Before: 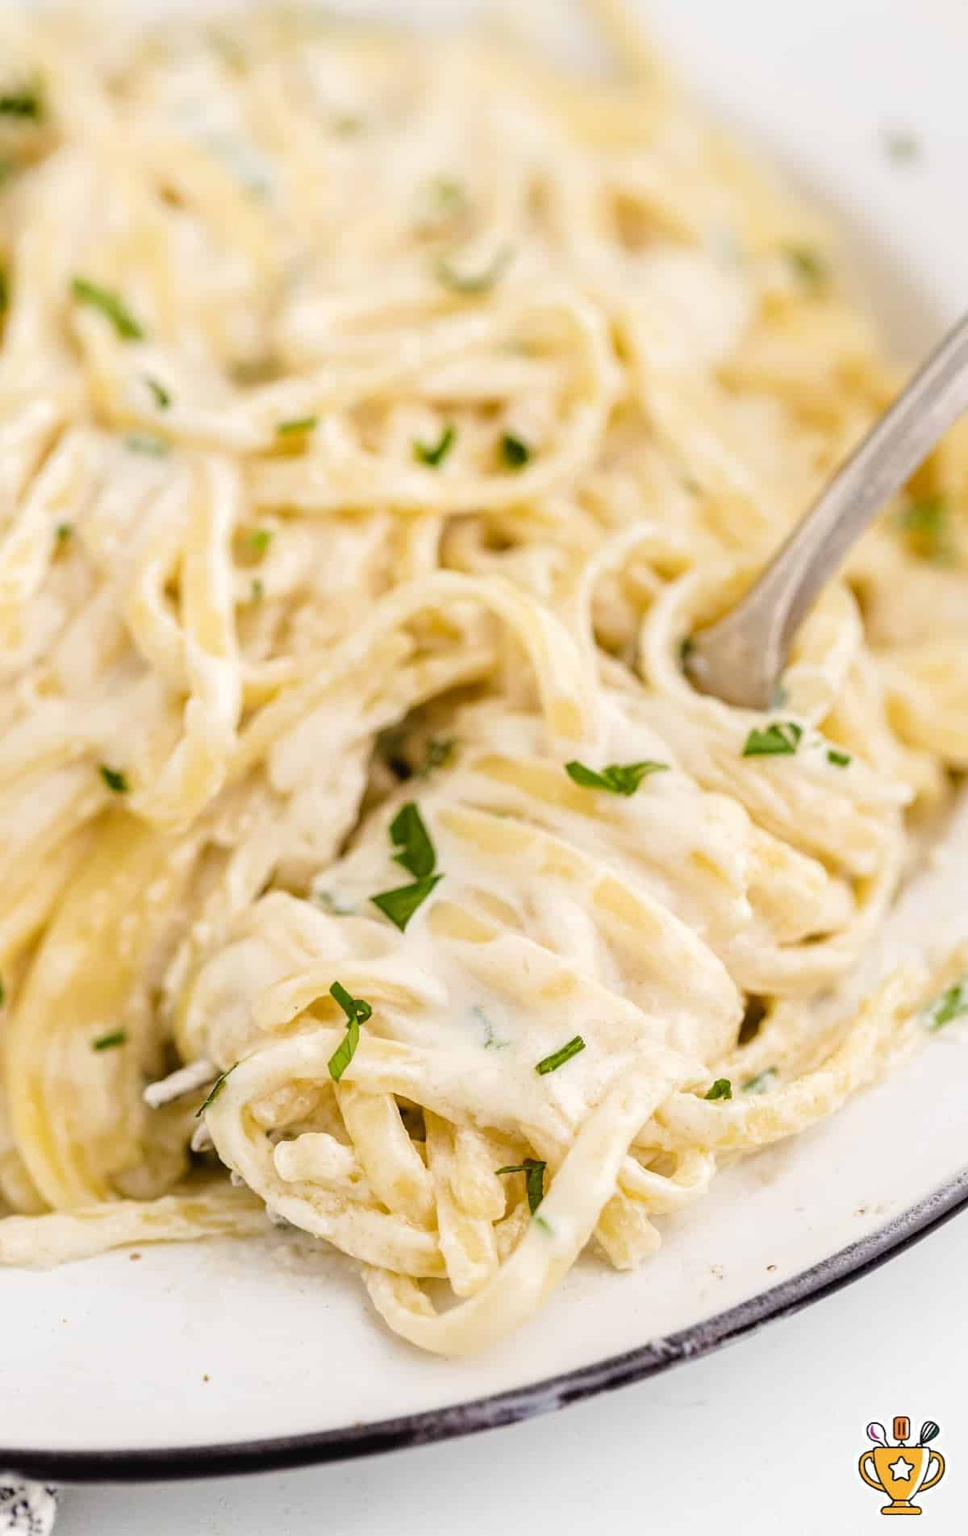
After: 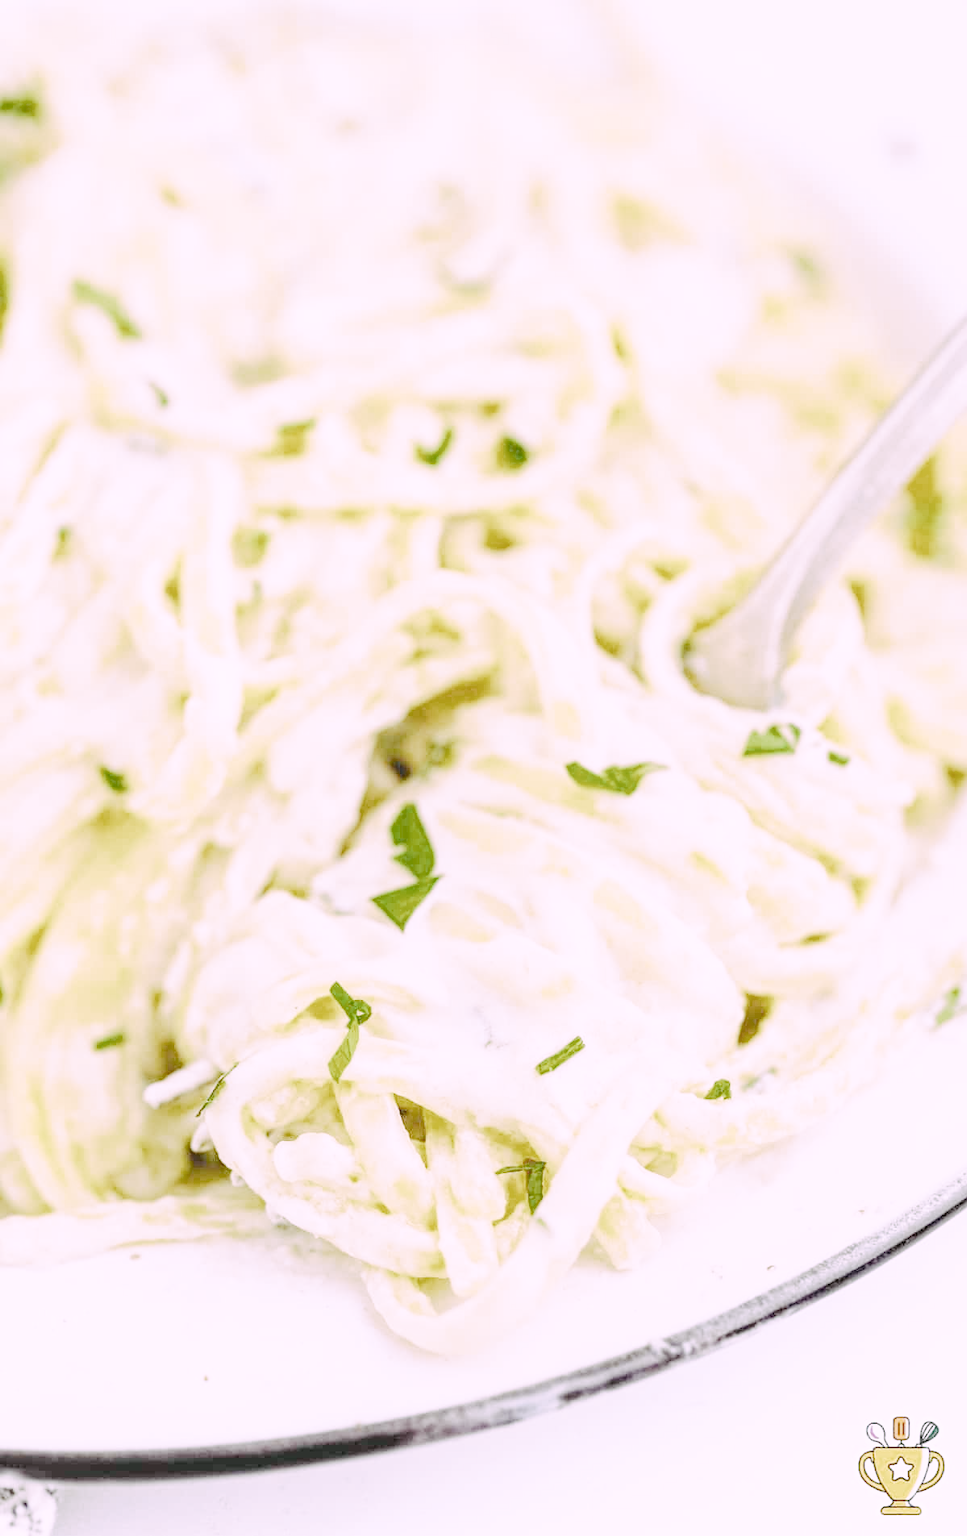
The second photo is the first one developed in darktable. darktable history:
tone curve: curves: ch0 [(0, 0) (0.003, 0.004) (0.011, 0.006) (0.025, 0.011) (0.044, 0.017) (0.069, 0.029) (0.1, 0.047) (0.136, 0.07) (0.177, 0.121) (0.224, 0.182) (0.277, 0.257) (0.335, 0.342) (0.399, 0.432) (0.468, 0.526) (0.543, 0.621) (0.623, 0.711) (0.709, 0.792) (0.801, 0.87) (0.898, 0.951) (1, 1)], preserve colors none
color look up table: target L [91.14, 82.67, 84.98, 84.88, 77.5, 45.69, 69.1, 68.68, 65.17, 38.47, 44.39, 42.09, 34.52, 5.992, 200.42, 84.86, 64.3, 62.23, 61.03, 61.71, 52, 37.24, 36.93, 23.33, 88.7, 83.92, 81.07, 79.38, 76.5, 73.86, 66.32, 63.17, 50.95, 55.53, 62.77, 53.21, 42.2, 35.73, 36.74, 31.77, 34.85, 15.02, 6.071, 79.96, 86.07, 75.65, 67.32, 48.74, 36.14], target a [9.482, -9.494, -3.875, -3.429, -46.06, -36.09, -36.33, -46.94, -10.93, -29.21, -35.3, -24.65, -20.81, -10.46, 0, 5.268, 10.62, 2.343, 47.11, 32.59, 49.27, 8.365, 34.72, 22.54, 5.124, 12.5, 25.52, 10.06, 36.31, -8.833, 59.38, 55.66, 11.38, 25.01, 10.65, 54.35, 38.95, 21.68, 4.862, 22.18, 43.58, 6.371, 0.046, -41.4, -10.86, -31.85, -35.11, -13.32, -1.069], target b [-16.36, 40.08, 9.623, 40.49, -6.634, 35.57, 36.21, 3.18, 14.58, 25.27, 31.55, 2.145, 29.35, 10.34, 0, 33.7, 48.58, 40.3, 24.37, 20.46, 18.27, 24.19, 24.09, 15.23, -20.81, -2.286, -24.98, -32.88, -33.87, -40.56, -44.37, -15.78, -22.24, -41.25, -53.02, -53.52, -13.6, -4.253, -31.68, -54.33, -73.66, -20.42, -2.436, -9.531, -19.92, -40.65, -17.41, -29.07, -0.177], num patches 49
